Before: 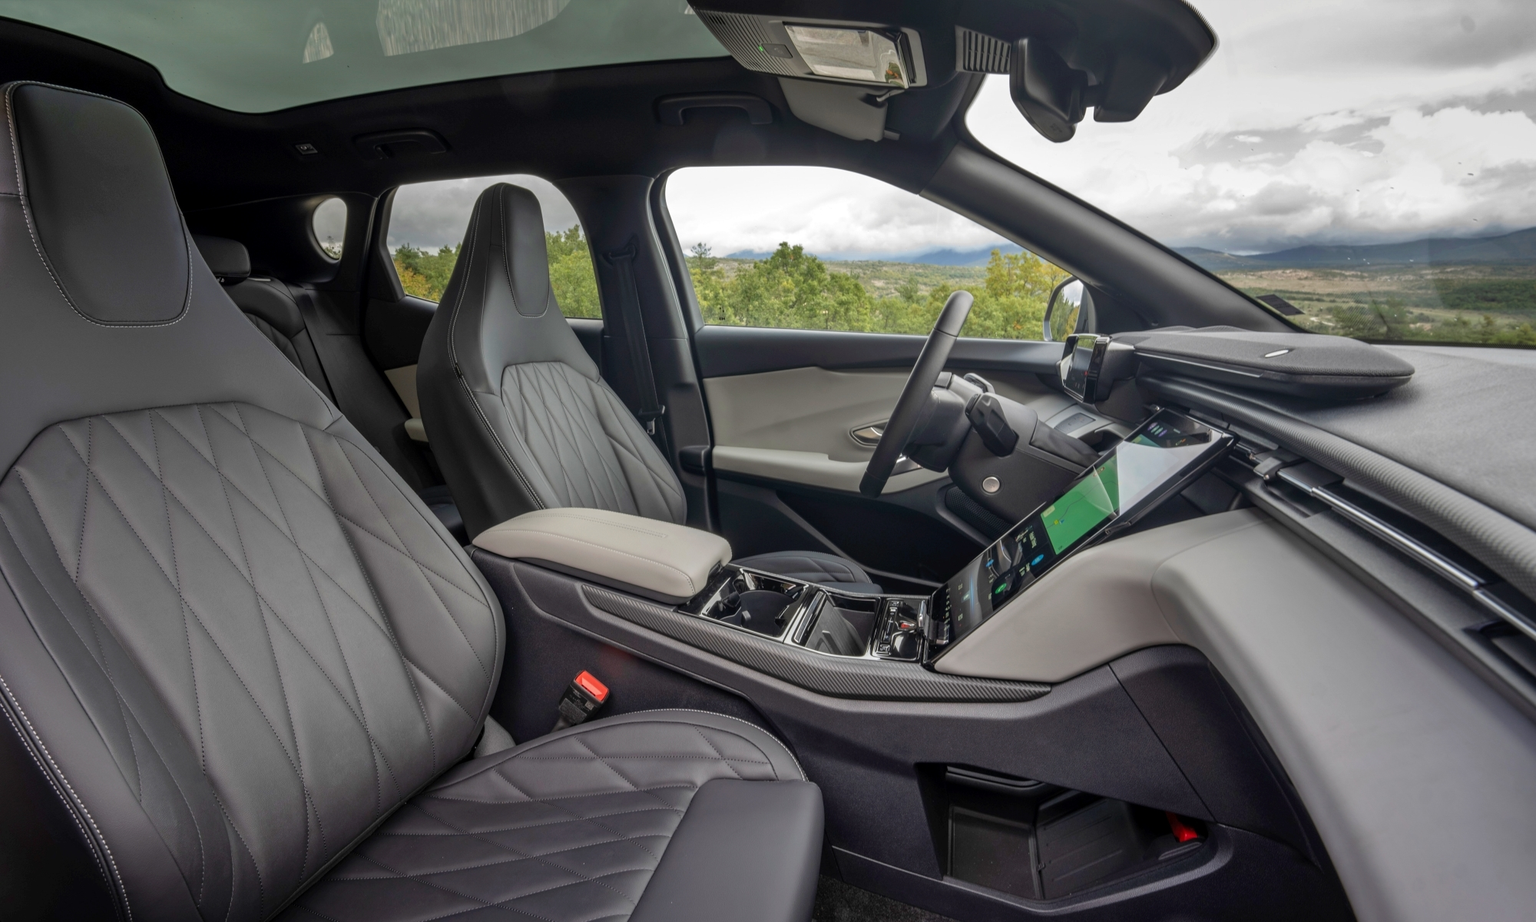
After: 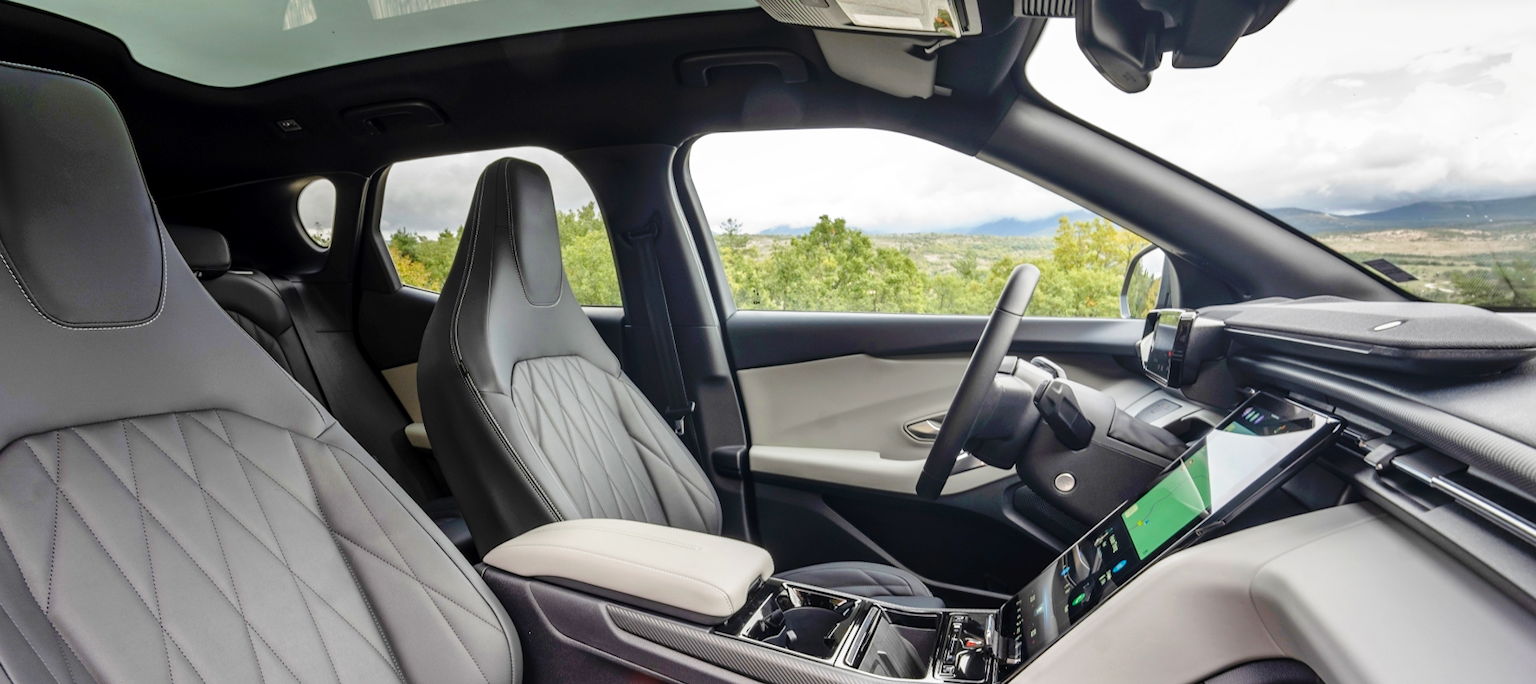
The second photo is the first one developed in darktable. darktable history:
rotate and perspective: rotation -1.32°, lens shift (horizontal) -0.031, crop left 0.015, crop right 0.985, crop top 0.047, crop bottom 0.982
crop: left 1.509%, top 3.452%, right 7.696%, bottom 28.452%
base curve: curves: ch0 [(0, 0) (0.028, 0.03) (0.121, 0.232) (0.46, 0.748) (0.859, 0.968) (1, 1)], preserve colors none
